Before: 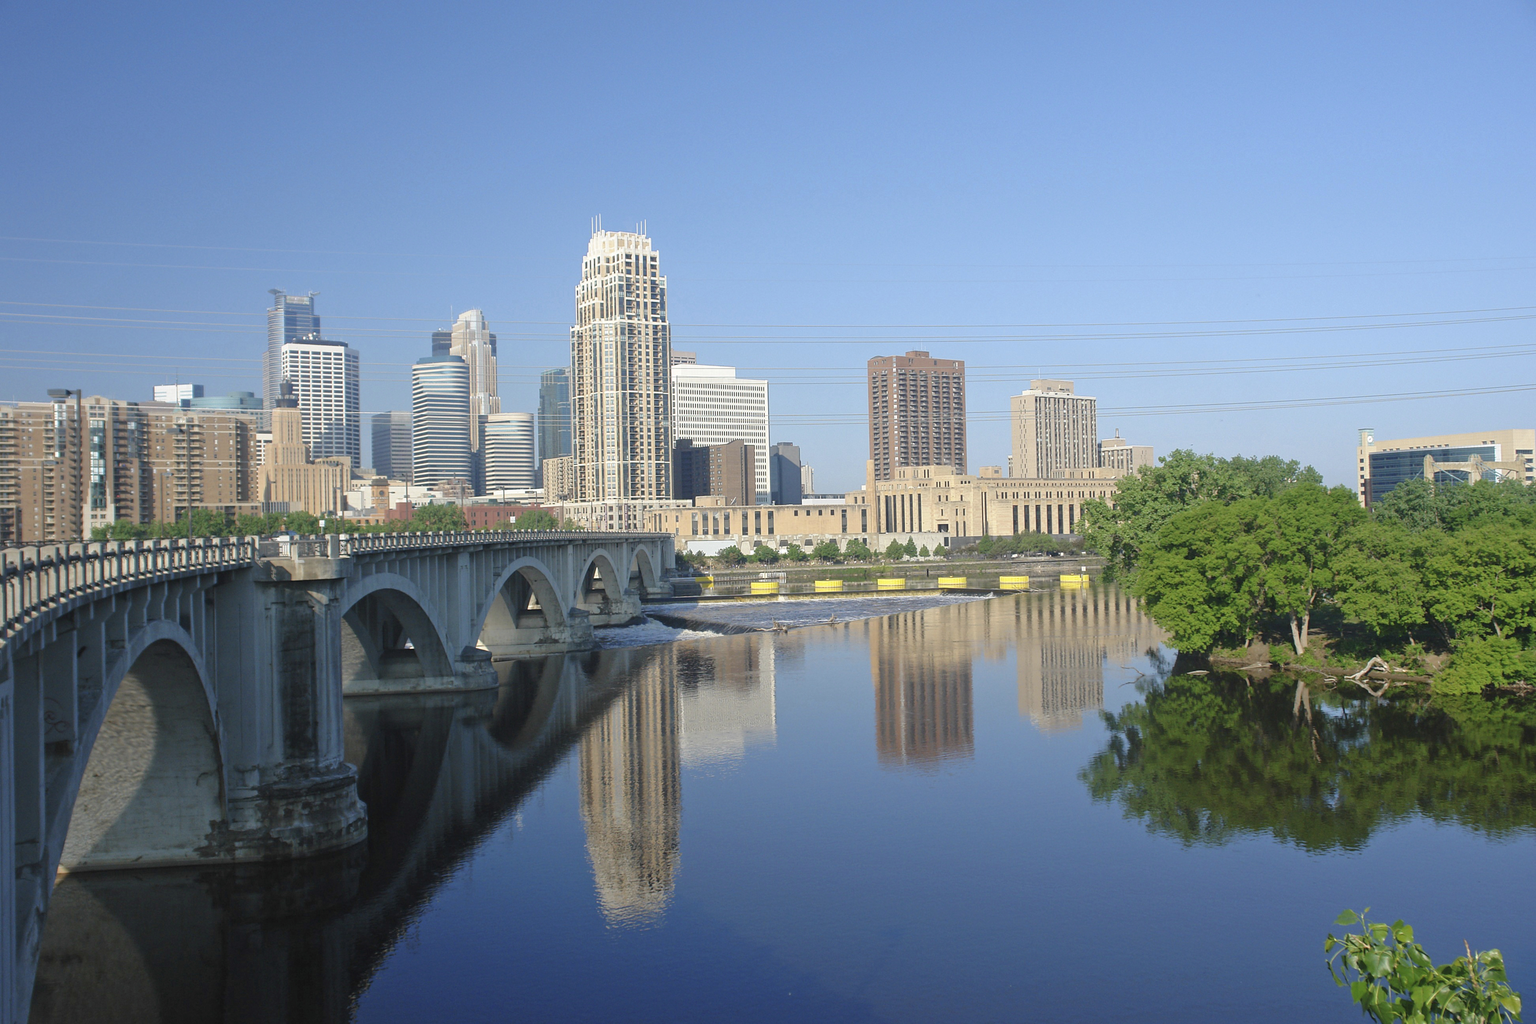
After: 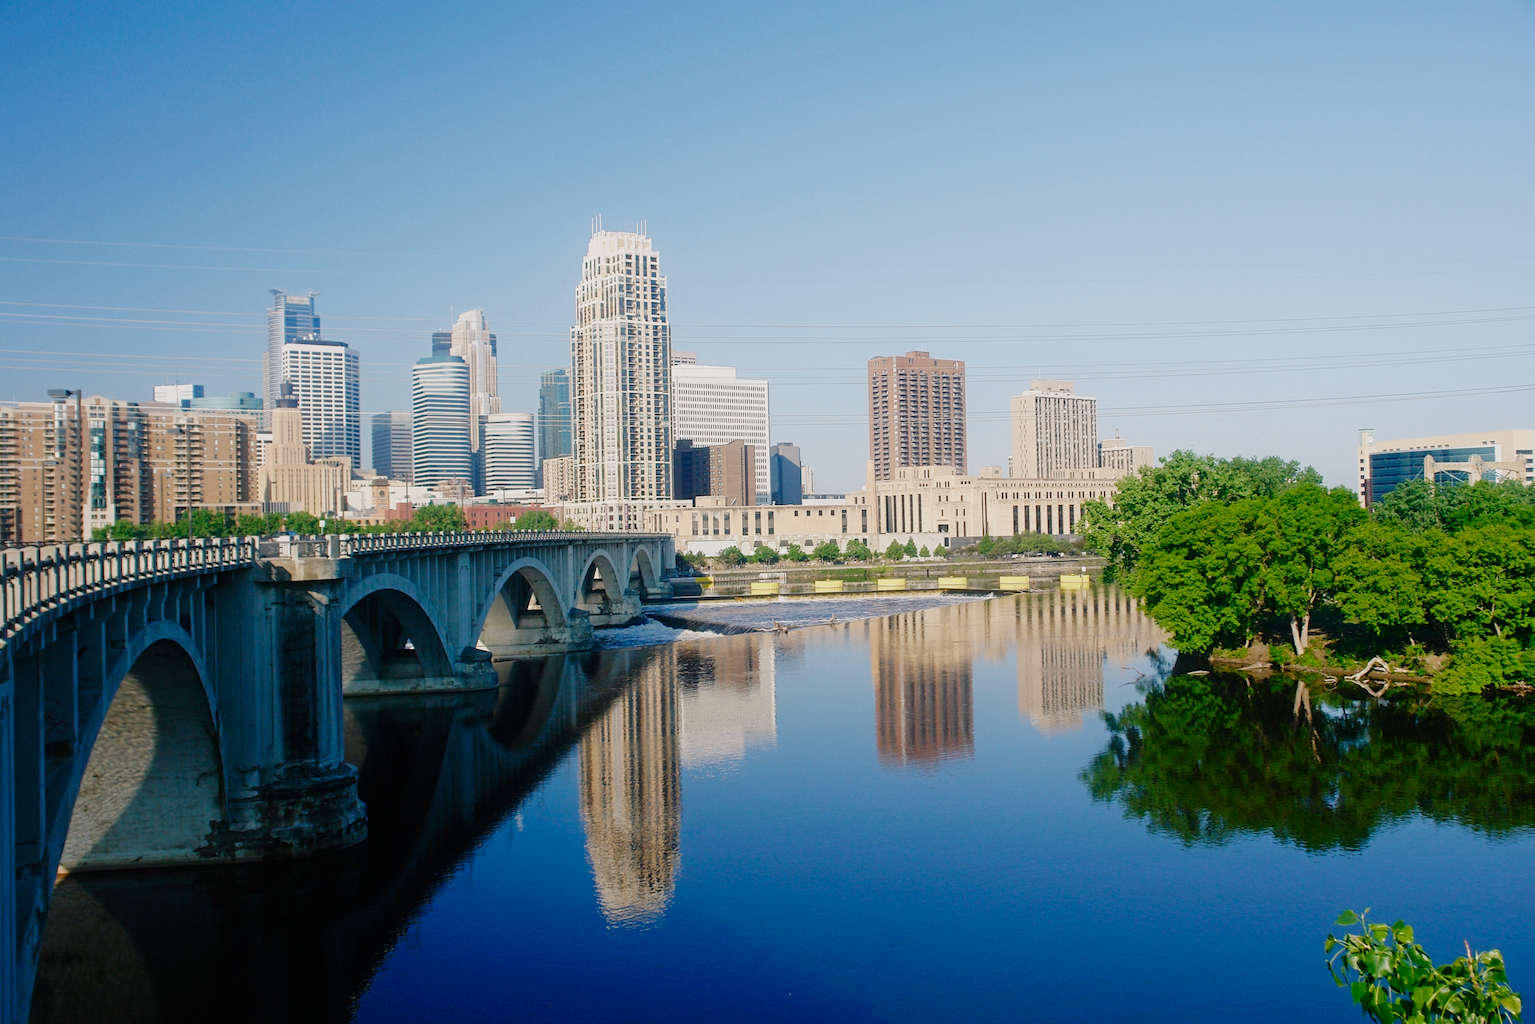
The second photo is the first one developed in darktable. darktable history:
sigmoid "_builtin_smooth": skew -0.2, preserve hue 0%, red attenuation 0.1, red rotation 0.035, green attenuation 0.1, green rotation -0.017, blue attenuation 0.15, blue rotation -0.052, base primaries Rec2020
contrast equalizer: y [[0.5, 0.5, 0.468, 0.5, 0.5, 0.5], [0.5 ×6], [0.5 ×6], [0 ×6], [0 ×6]]
color balance rgb: shadows lift › chroma 1%, shadows lift › hue 217.2°, power › hue 310.8°, highlights gain › chroma 2%, highlights gain › hue 44.4°, global offset › luminance 0.25%, global offset › hue 171.6°, perceptual saturation grading › global saturation 14.09%, perceptual saturation grading › highlights -30%, perceptual saturation grading › shadows 50.67%, global vibrance 25%, contrast 20%
color equalizer: brightness › orange 1.03, brightness › green 0.972, brightness › cyan 0.961, brightness › blue 0.972
diffuse or sharpen "bloom 10%": radius span 32, 1st order speed 50%, 2nd order speed 50%, 3rd order speed 50%, 4th order speed 50% | blend: blend mode normal, opacity 10%; mask: uniform (no mask)
rgb primaries "creative|pastel": red hue -0.035, red purity 0.75, green hue 0.087, green purity 0.7, blue hue -0.122, blue purity 1.2
